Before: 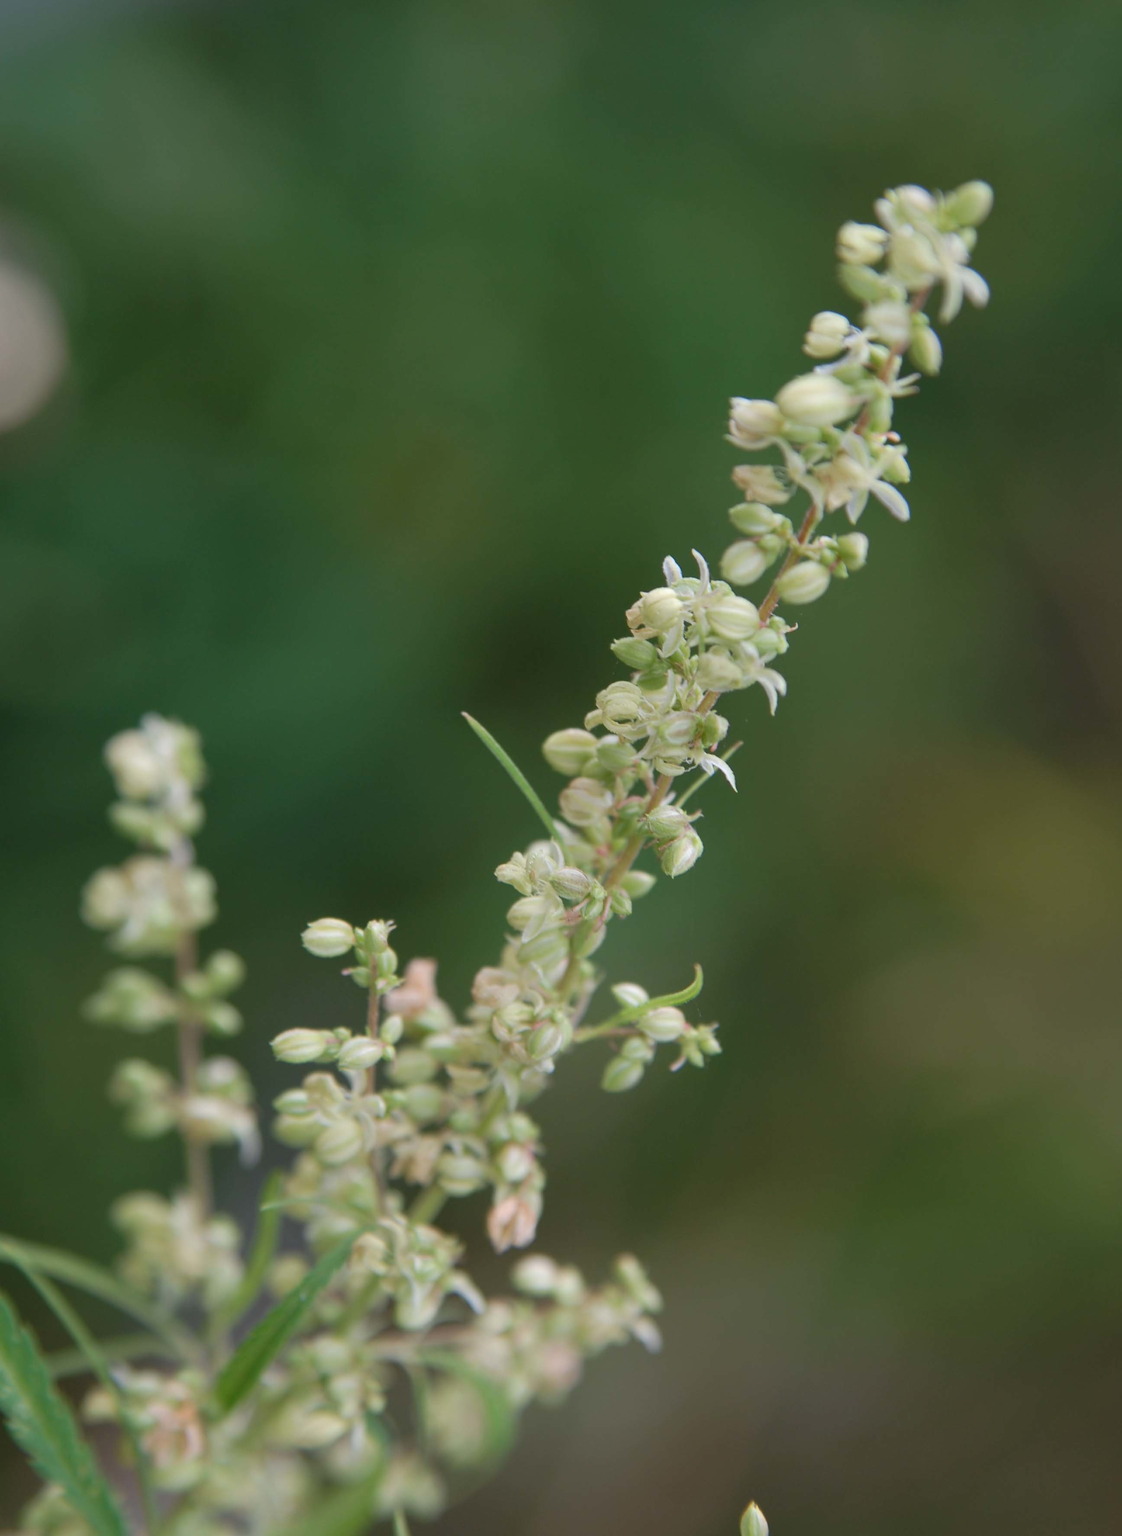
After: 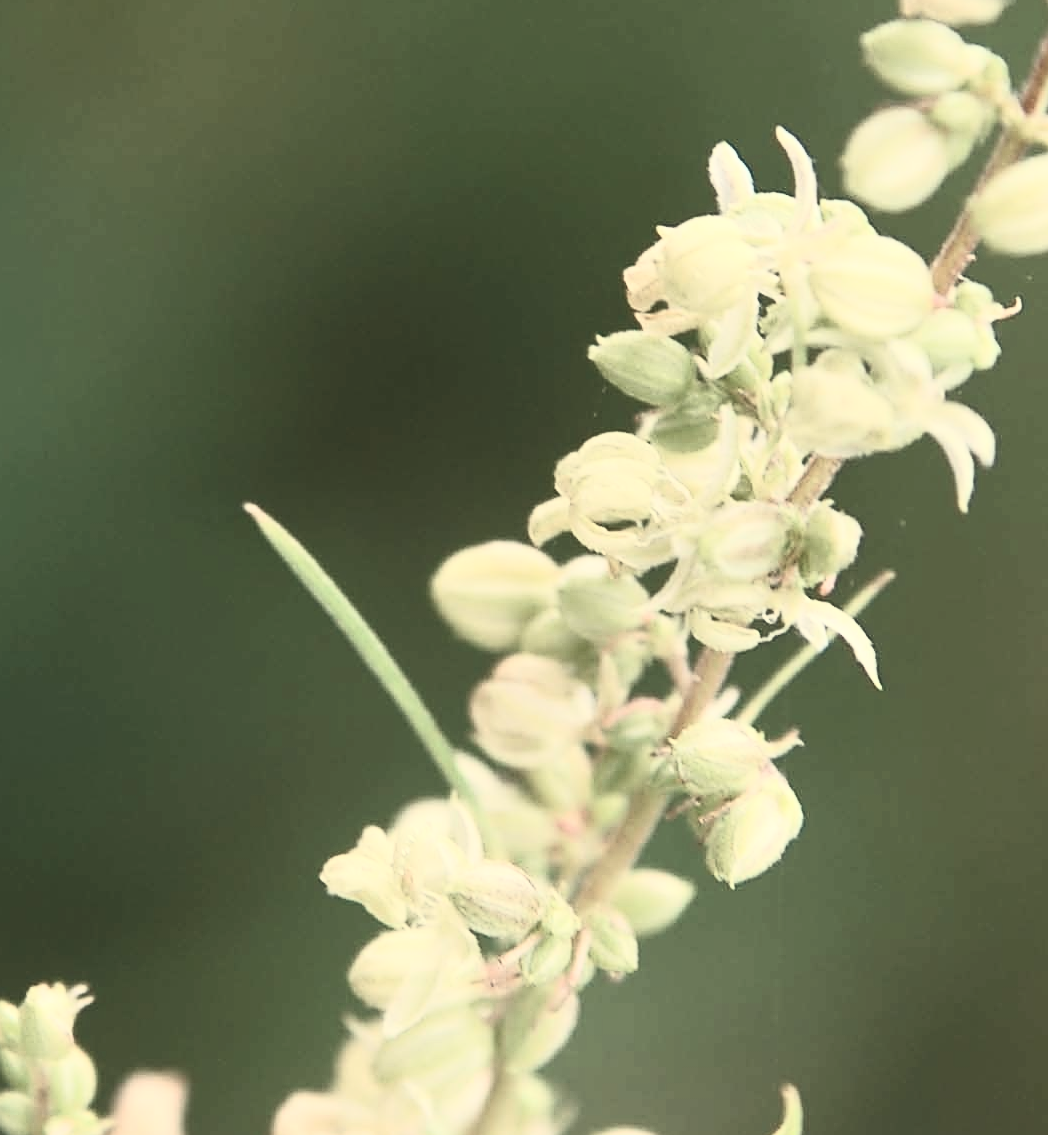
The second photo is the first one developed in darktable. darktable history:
contrast brightness saturation: contrast 0.57, brightness 0.57, saturation -0.34
white balance: red 1.08, blue 0.791
crop: left 31.751%, top 32.172%, right 27.8%, bottom 35.83%
sharpen: on, module defaults
